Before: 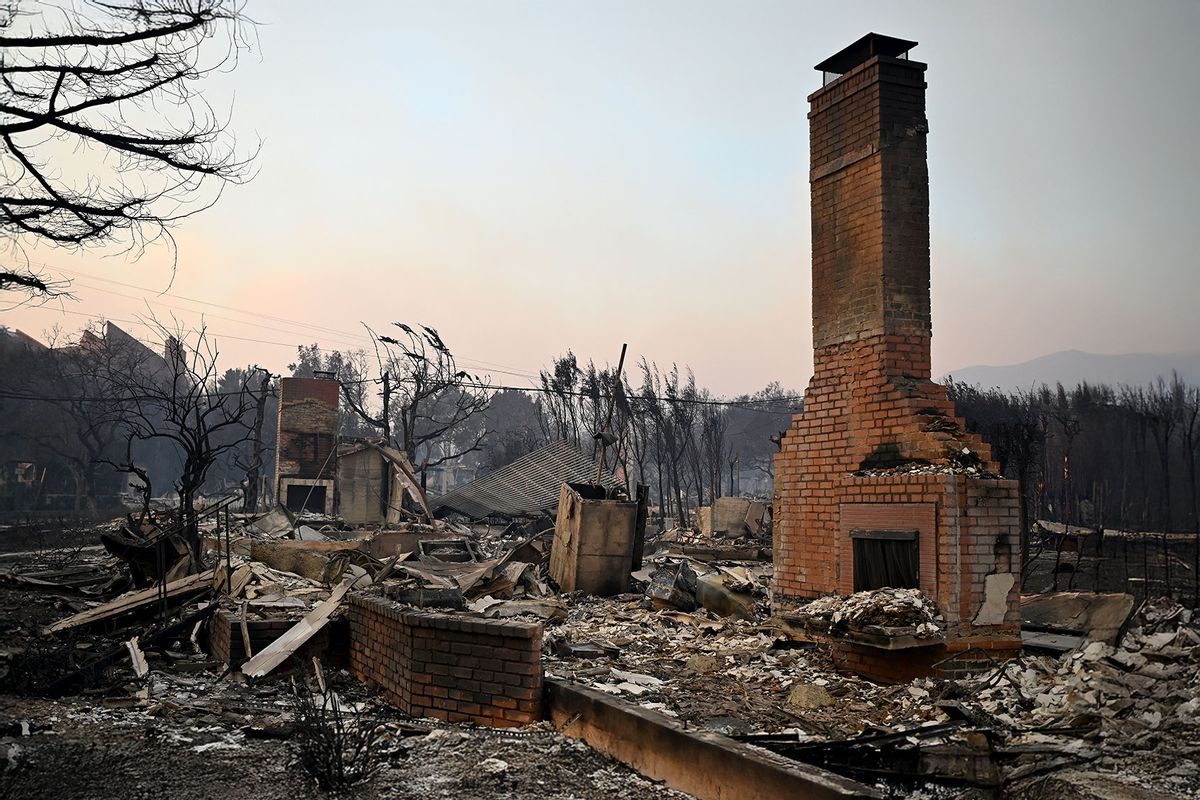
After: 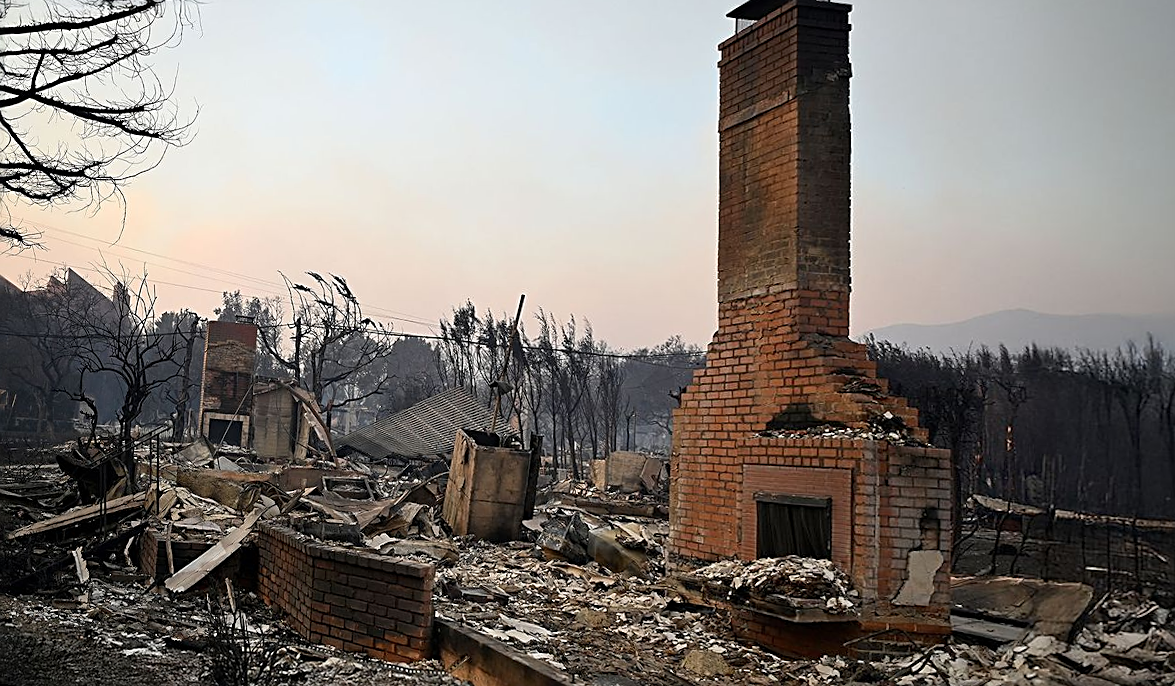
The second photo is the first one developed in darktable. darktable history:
rotate and perspective: rotation 1.69°, lens shift (vertical) -0.023, lens shift (horizontal) -0.291, crop left 0.025, crop right 0.988, crop top 0.092, crop bottom 0.842
sharpen: on, module defaults
